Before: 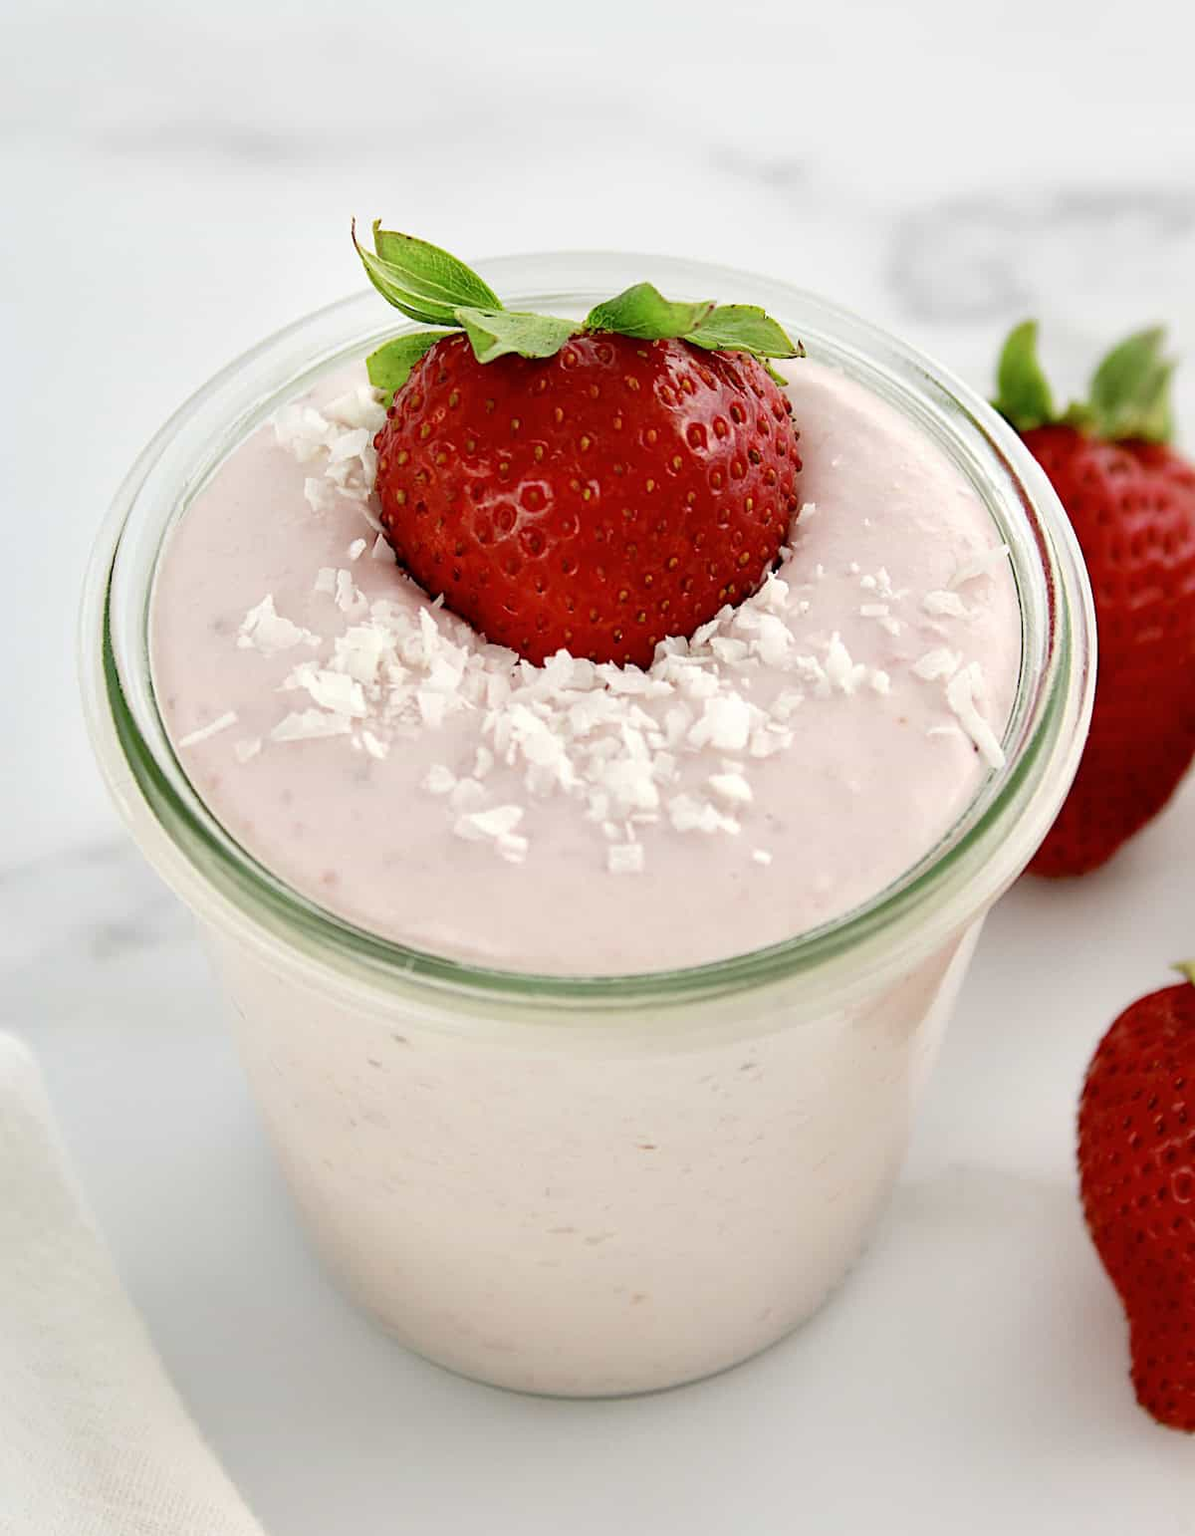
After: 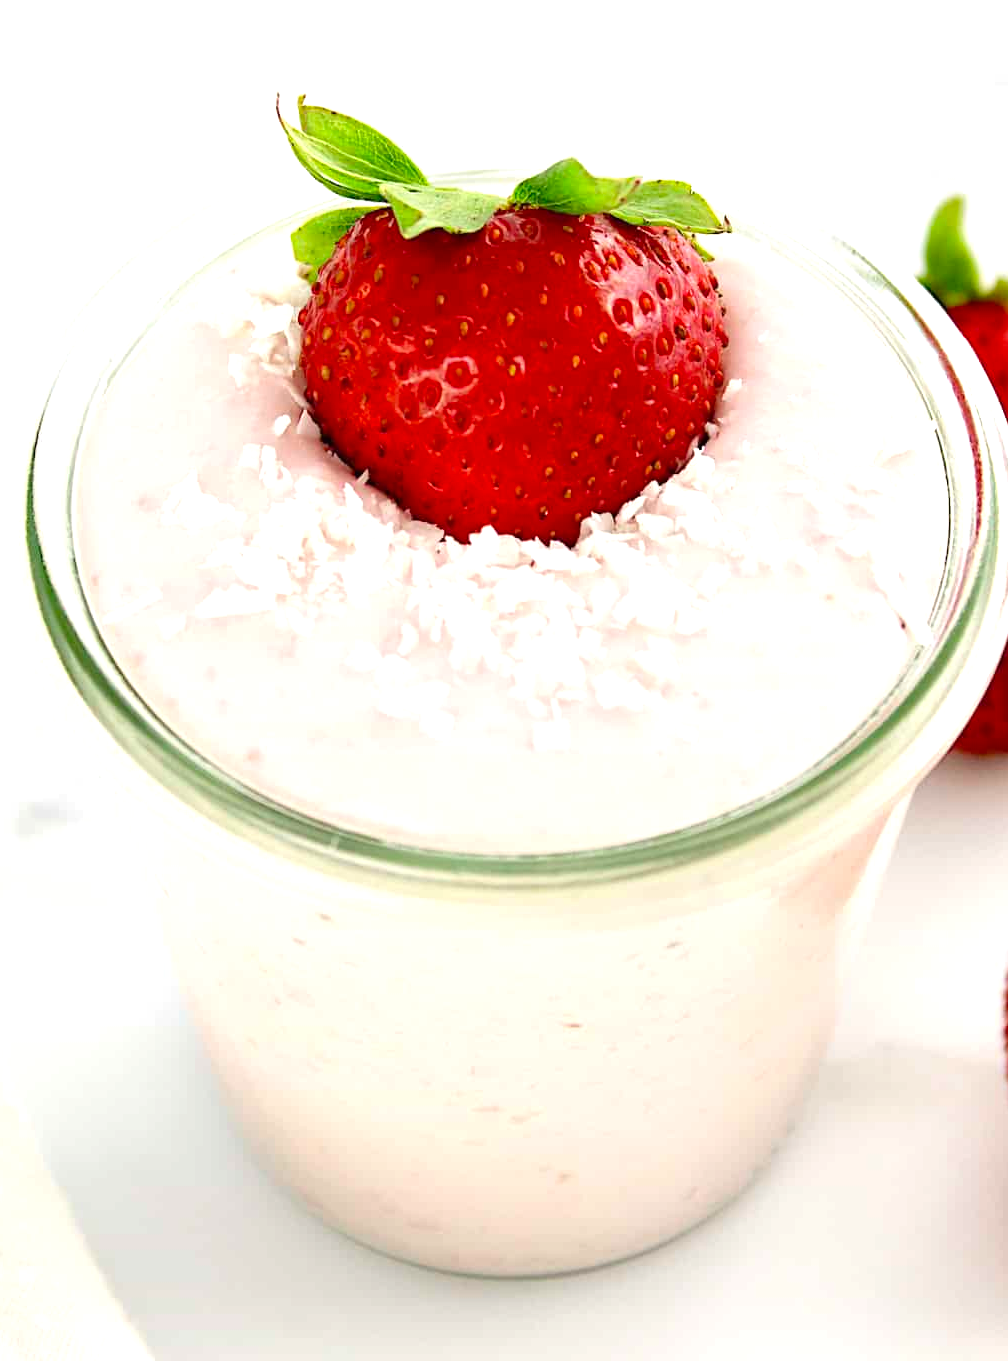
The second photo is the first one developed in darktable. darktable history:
exposure: black level correction 0, exposure 0.68 EV, compensate exposure bias true, compensate highlight preservation false
crop: left 6.446%, top 8.188%, right 9.538%, bottom 3.548%
